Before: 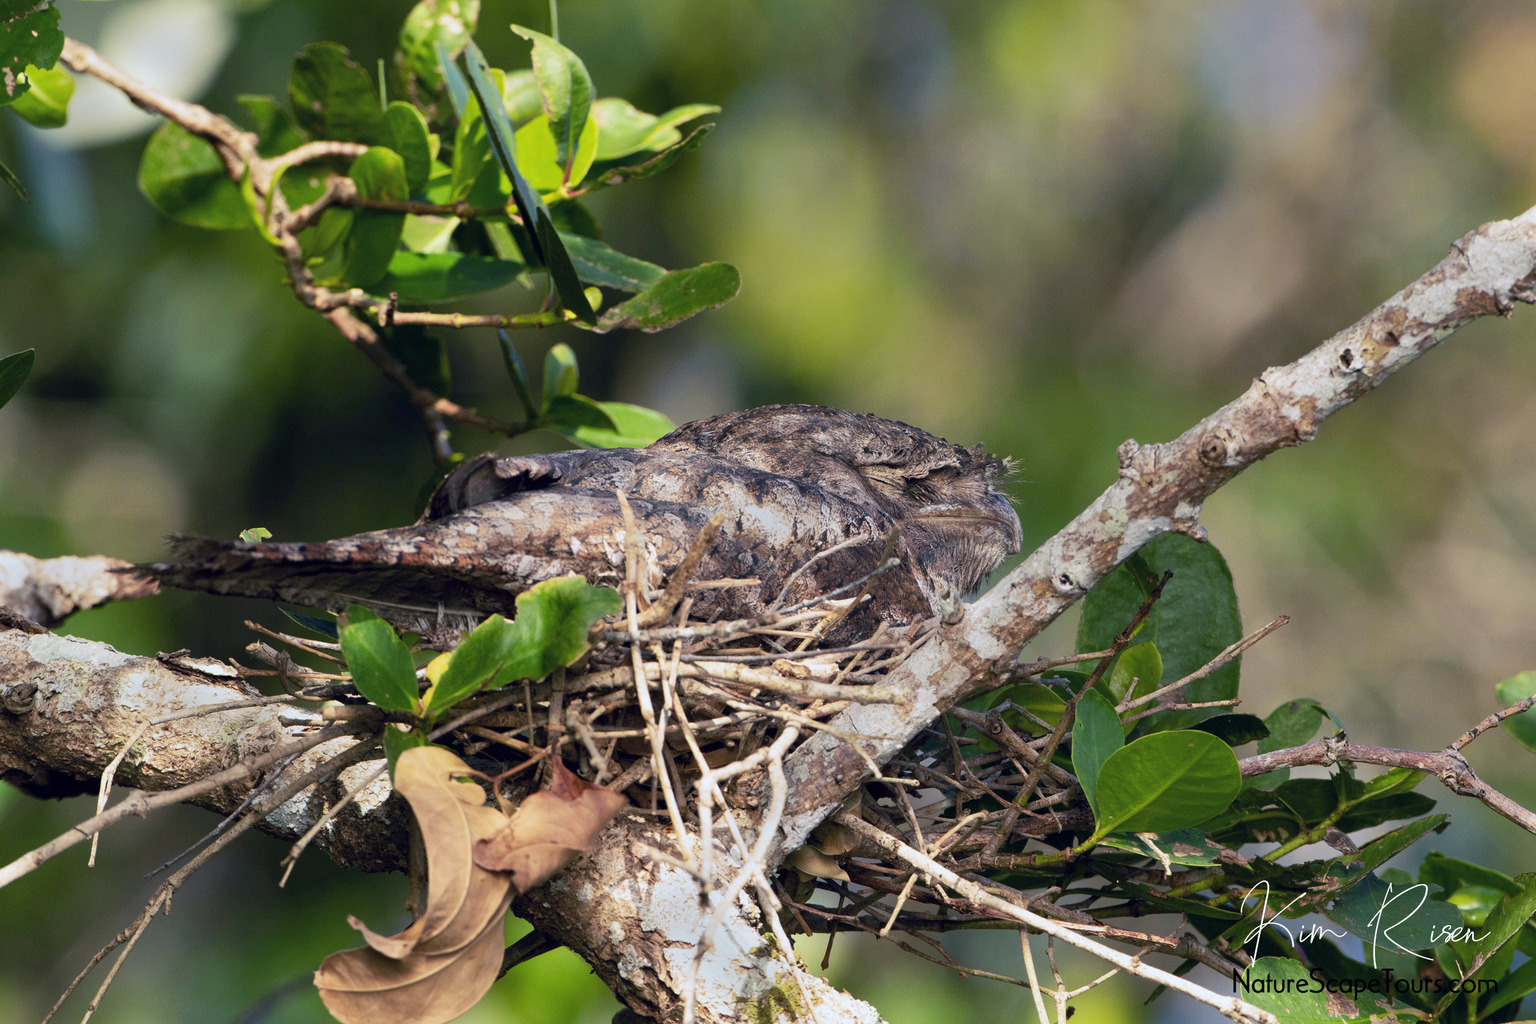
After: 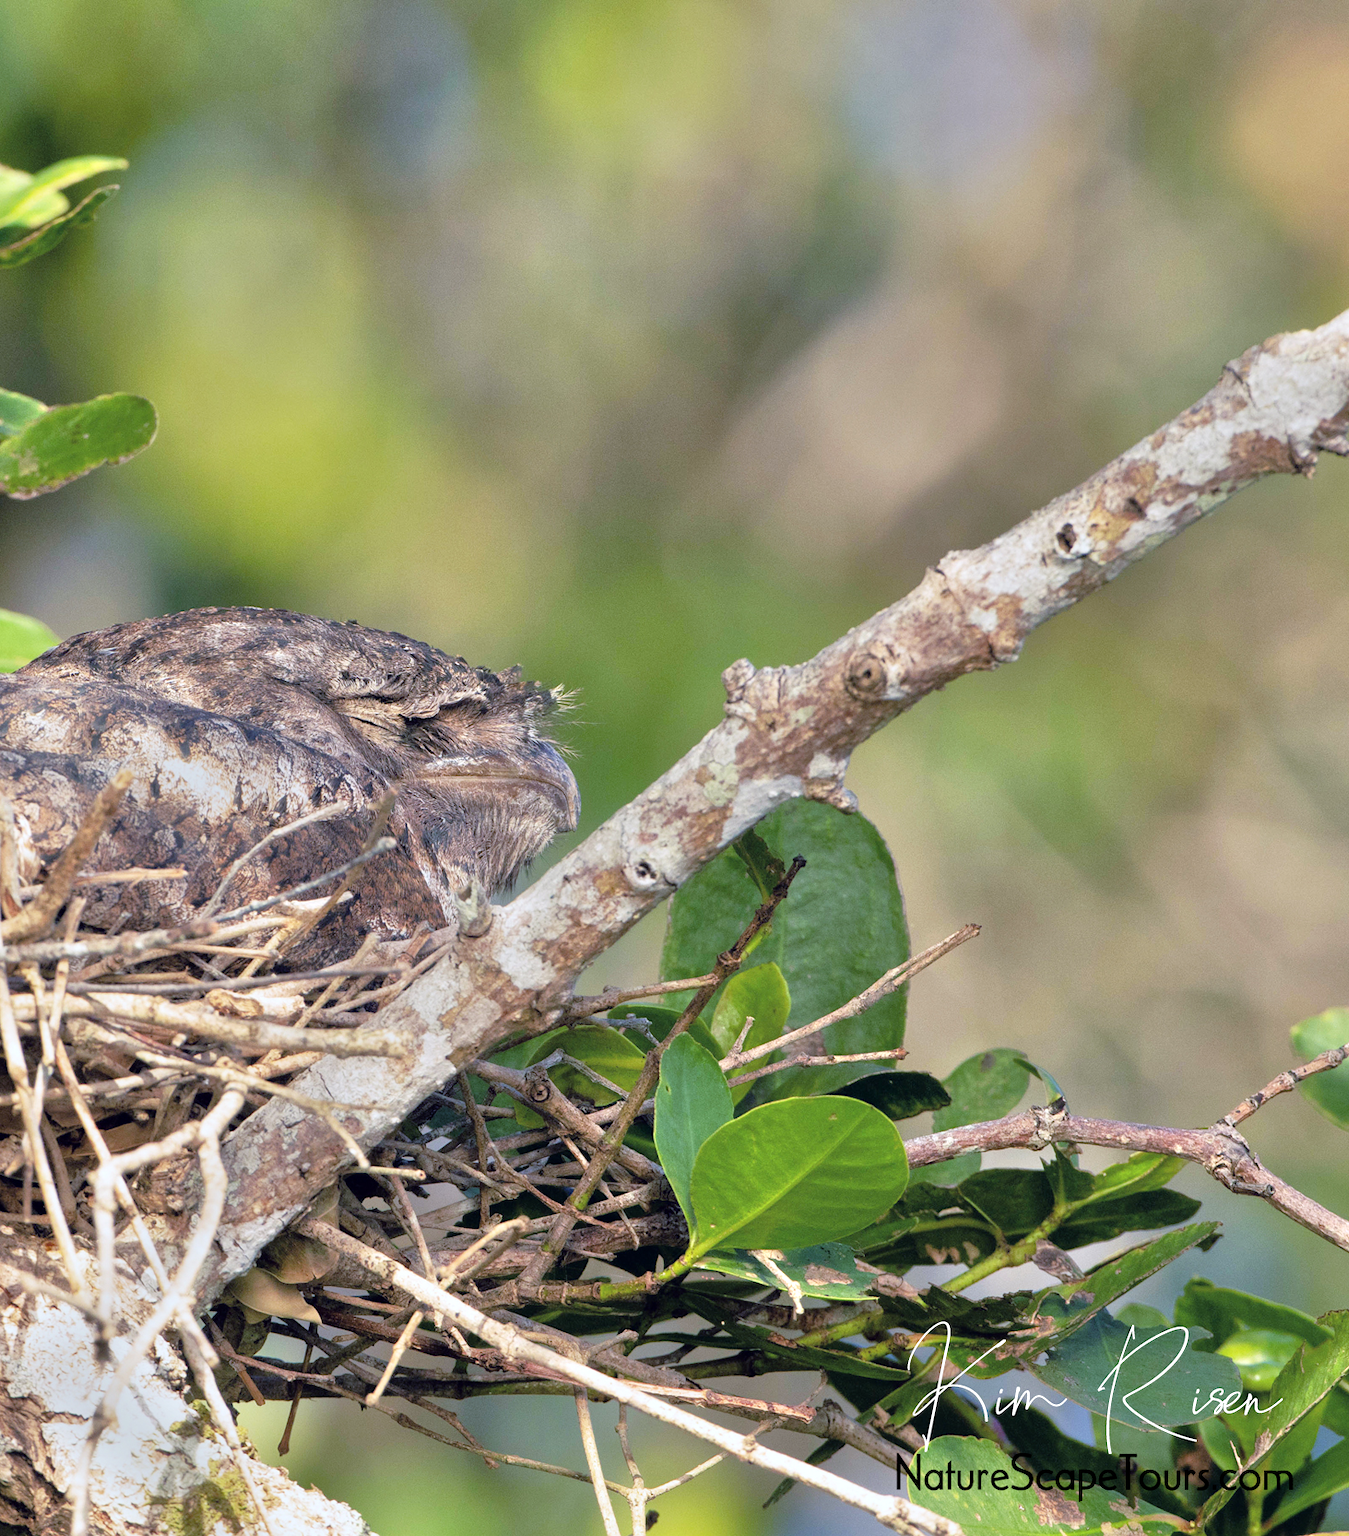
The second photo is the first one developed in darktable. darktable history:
tone equalizer: -7 EV 0.15 EV, -6 EV 0.6 EV, -5 EV 1.15 EV, -4 EV 1.33 EV, -3 EV 1.15 EV, -2 EV 0.6 EV, -1 EV 0.15 EV, mask exposure compensation -0.5 EV
crop: left 41.402%
contrast brightness saturation: saturation -0.05
